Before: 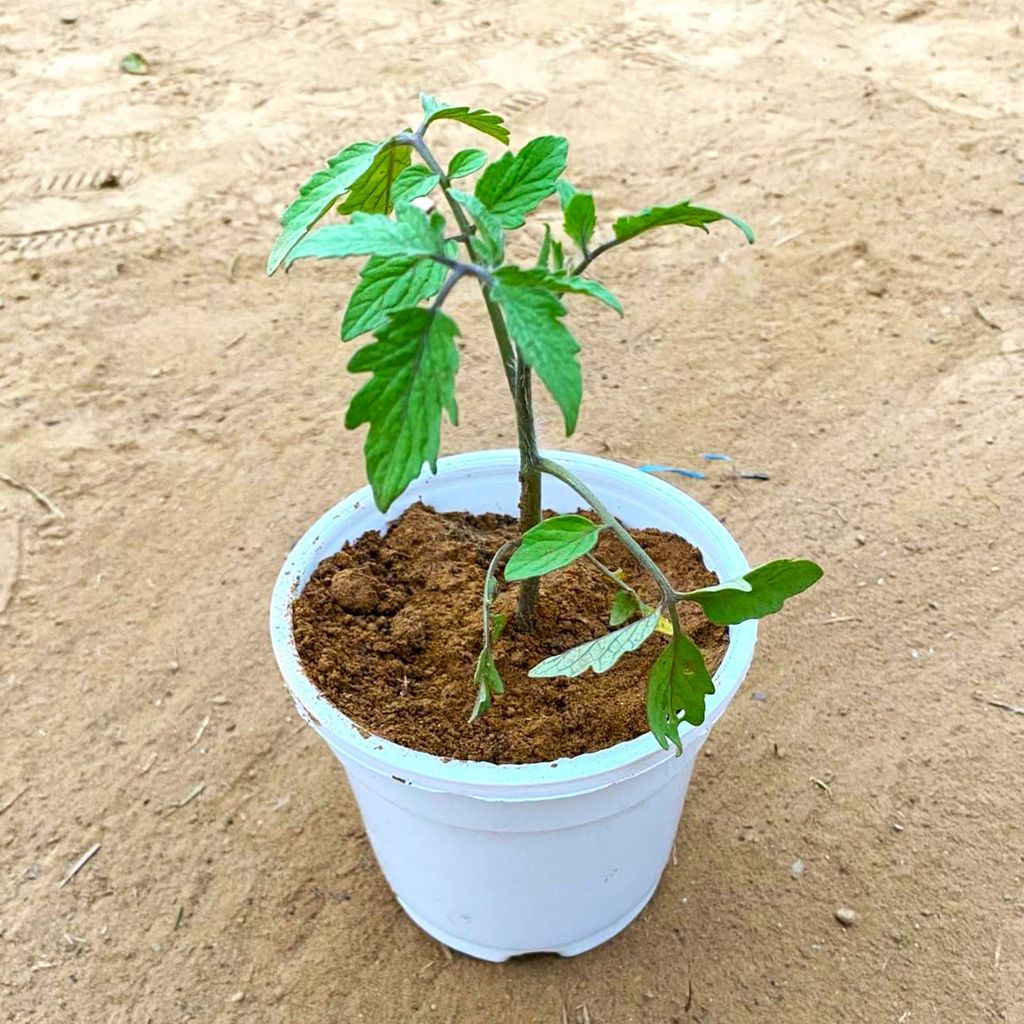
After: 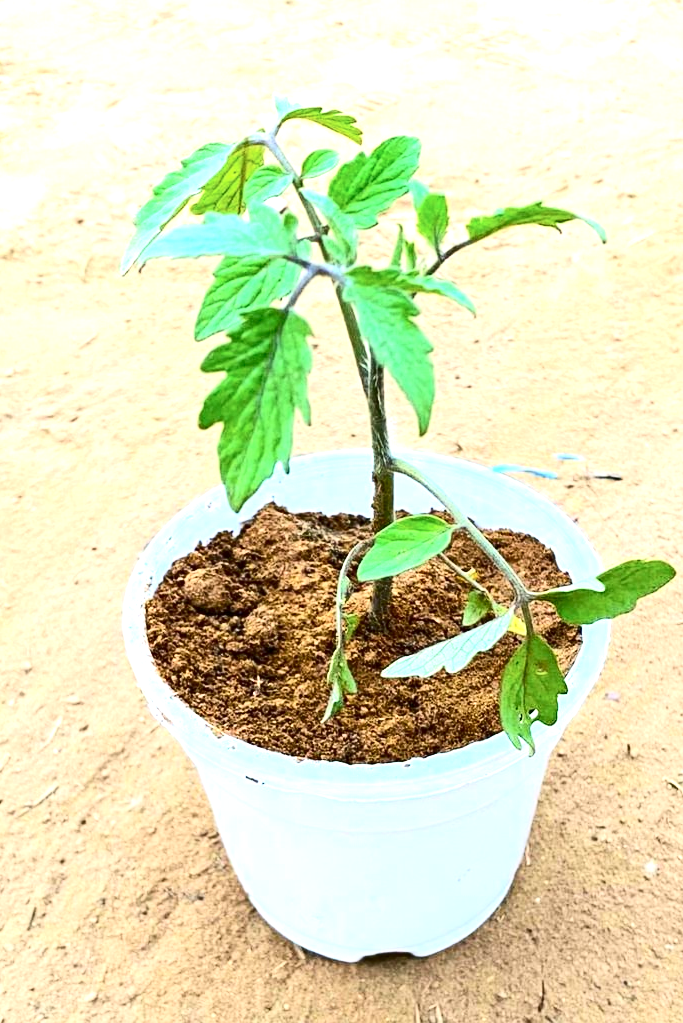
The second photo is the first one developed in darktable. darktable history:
exposure: exposure 0.948 EV, compensate exposure bias true, compensate highlight preservation false
contrast brightness saturation: contrast 0.293
crop and rotate: left 14.42%, right 18.811%
